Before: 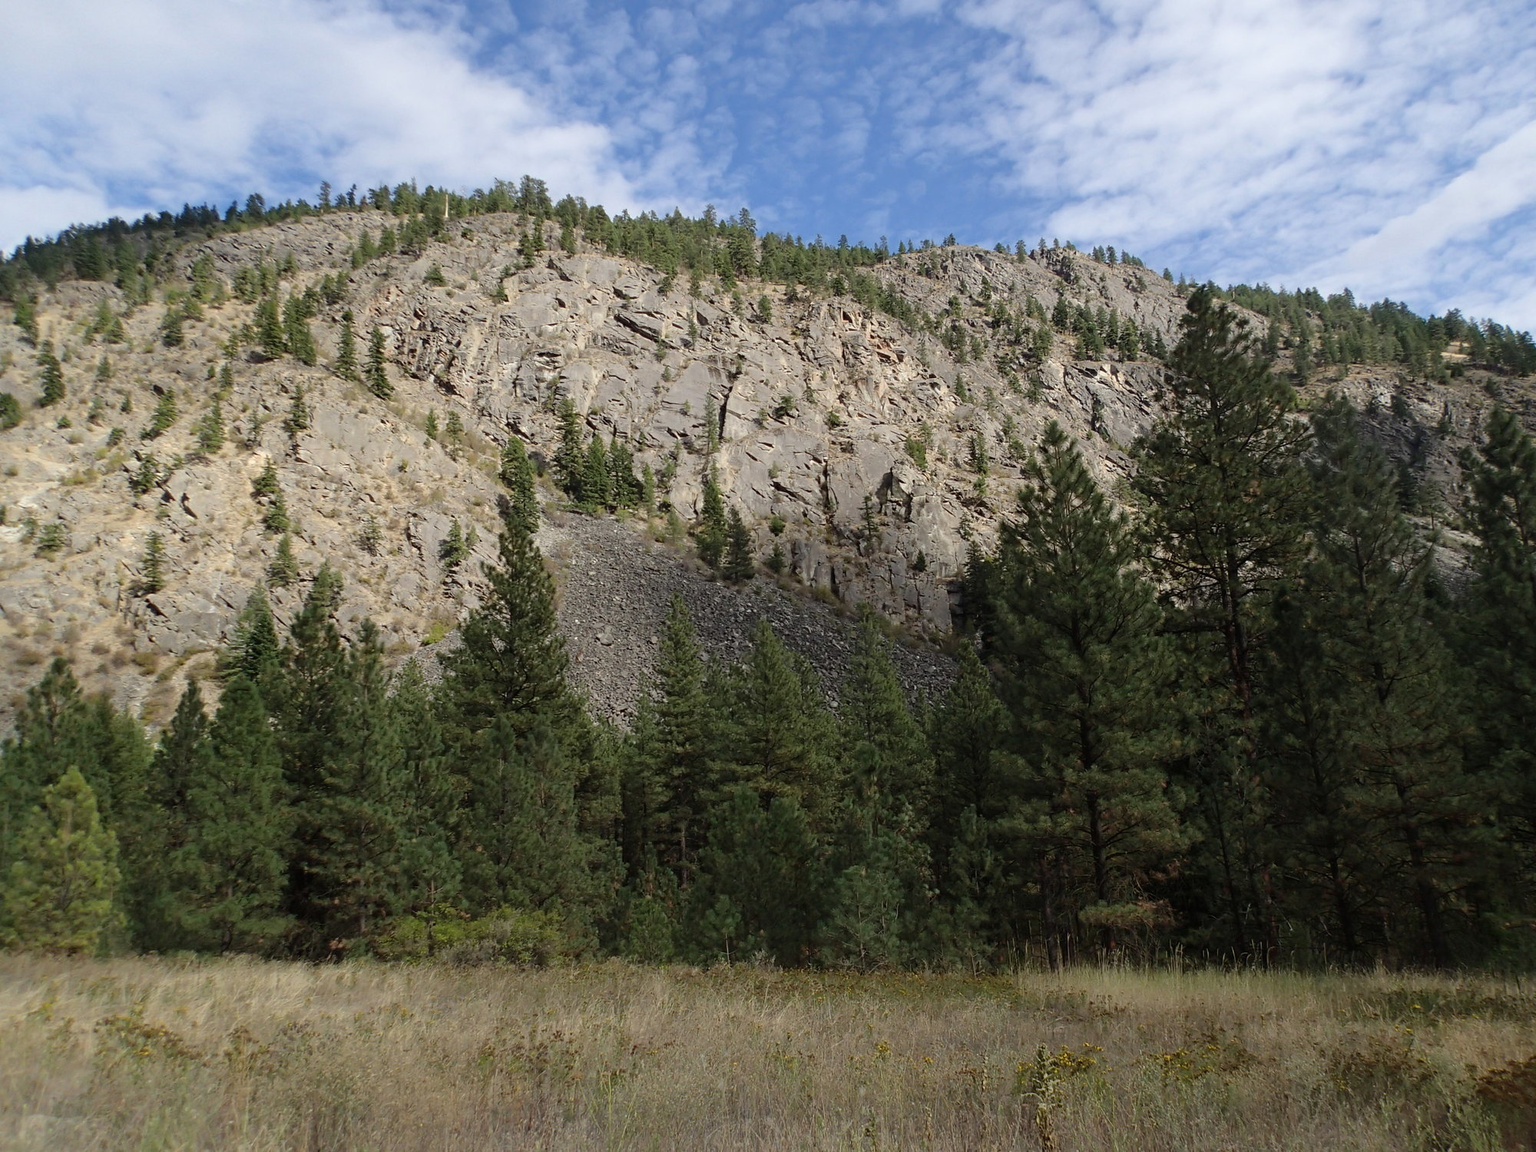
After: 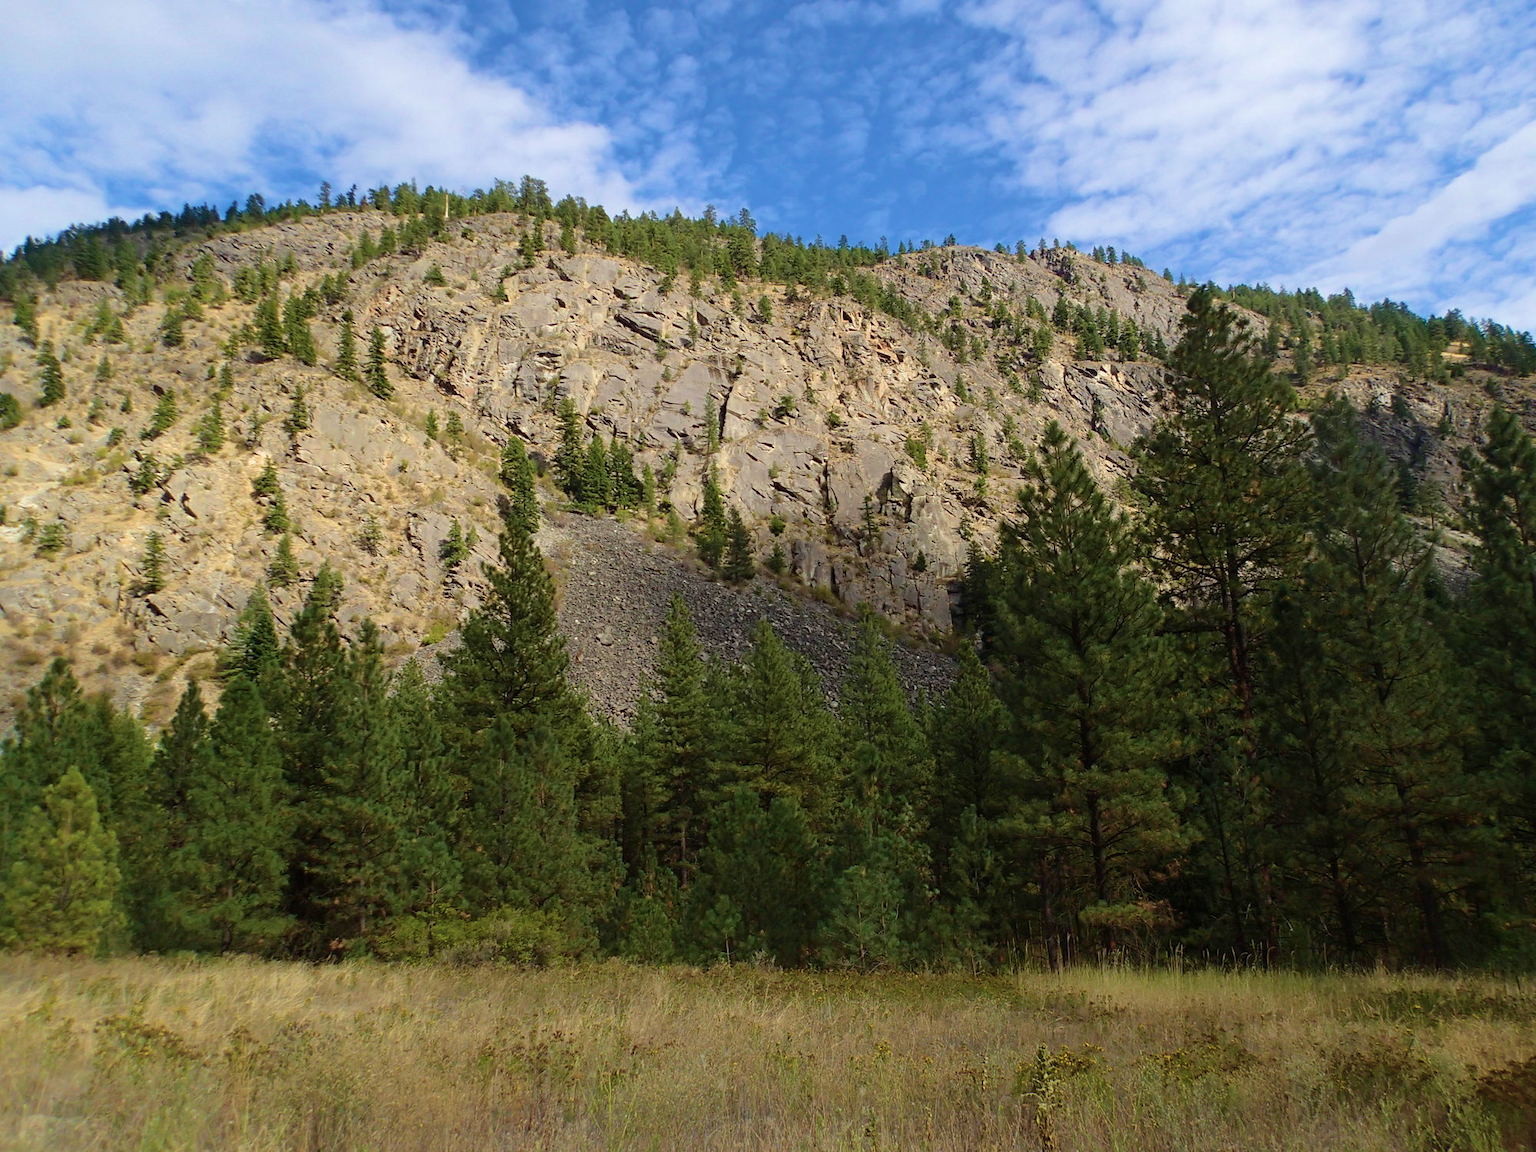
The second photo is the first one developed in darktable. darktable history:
velvia: strength 75%
white balance: red 1, blue 1
